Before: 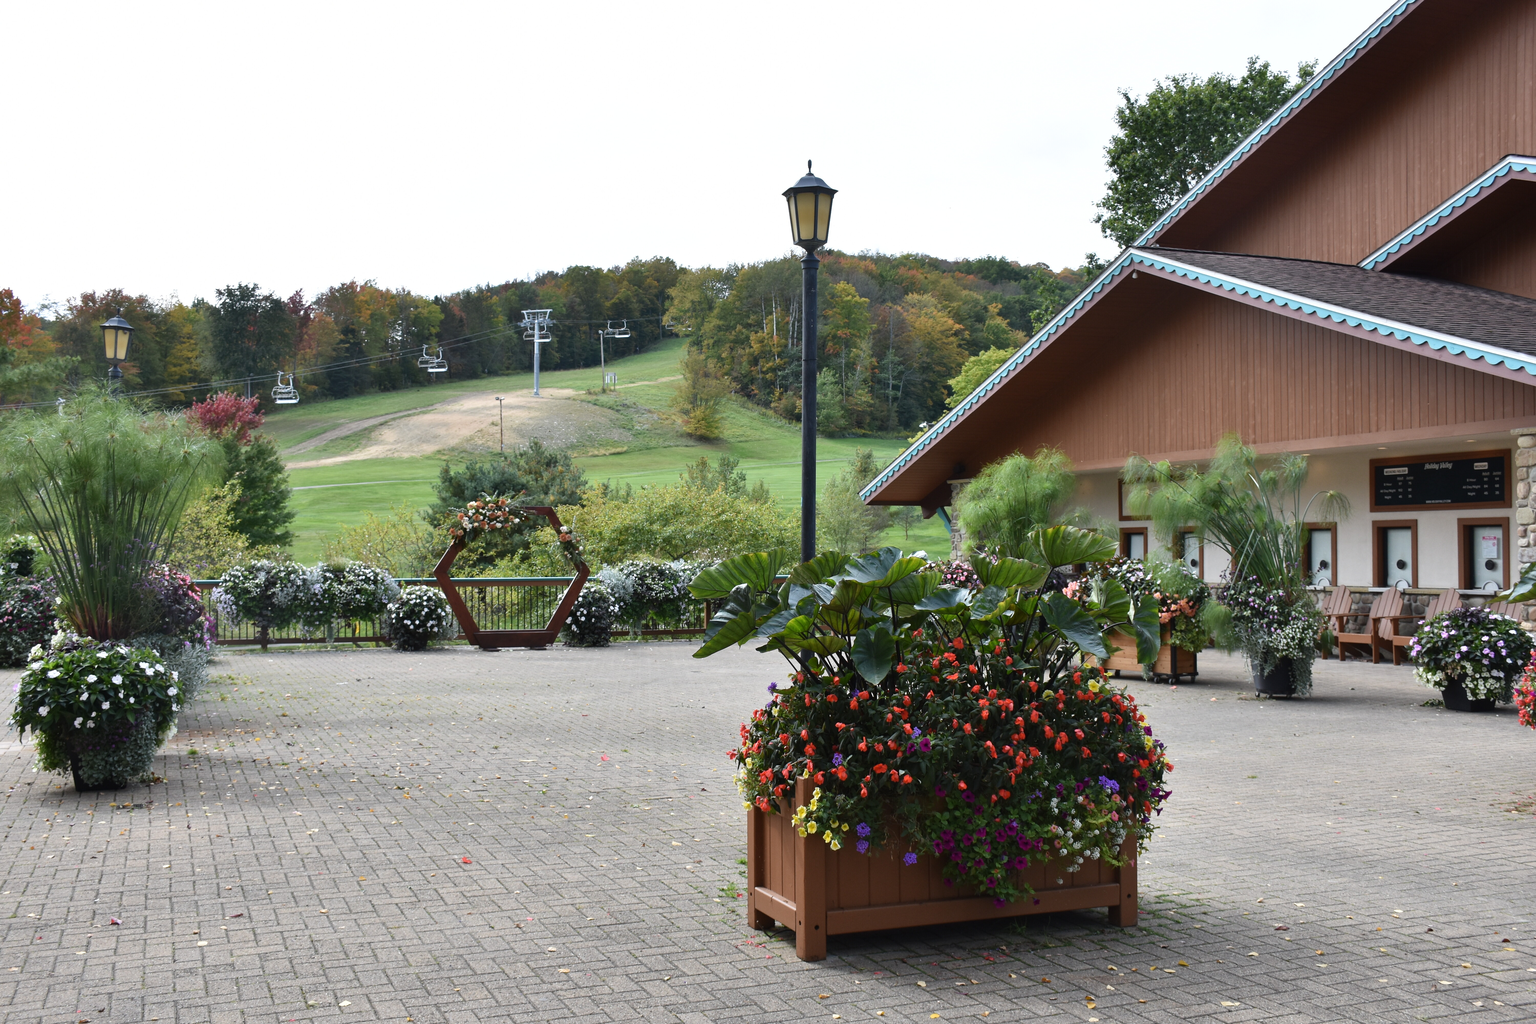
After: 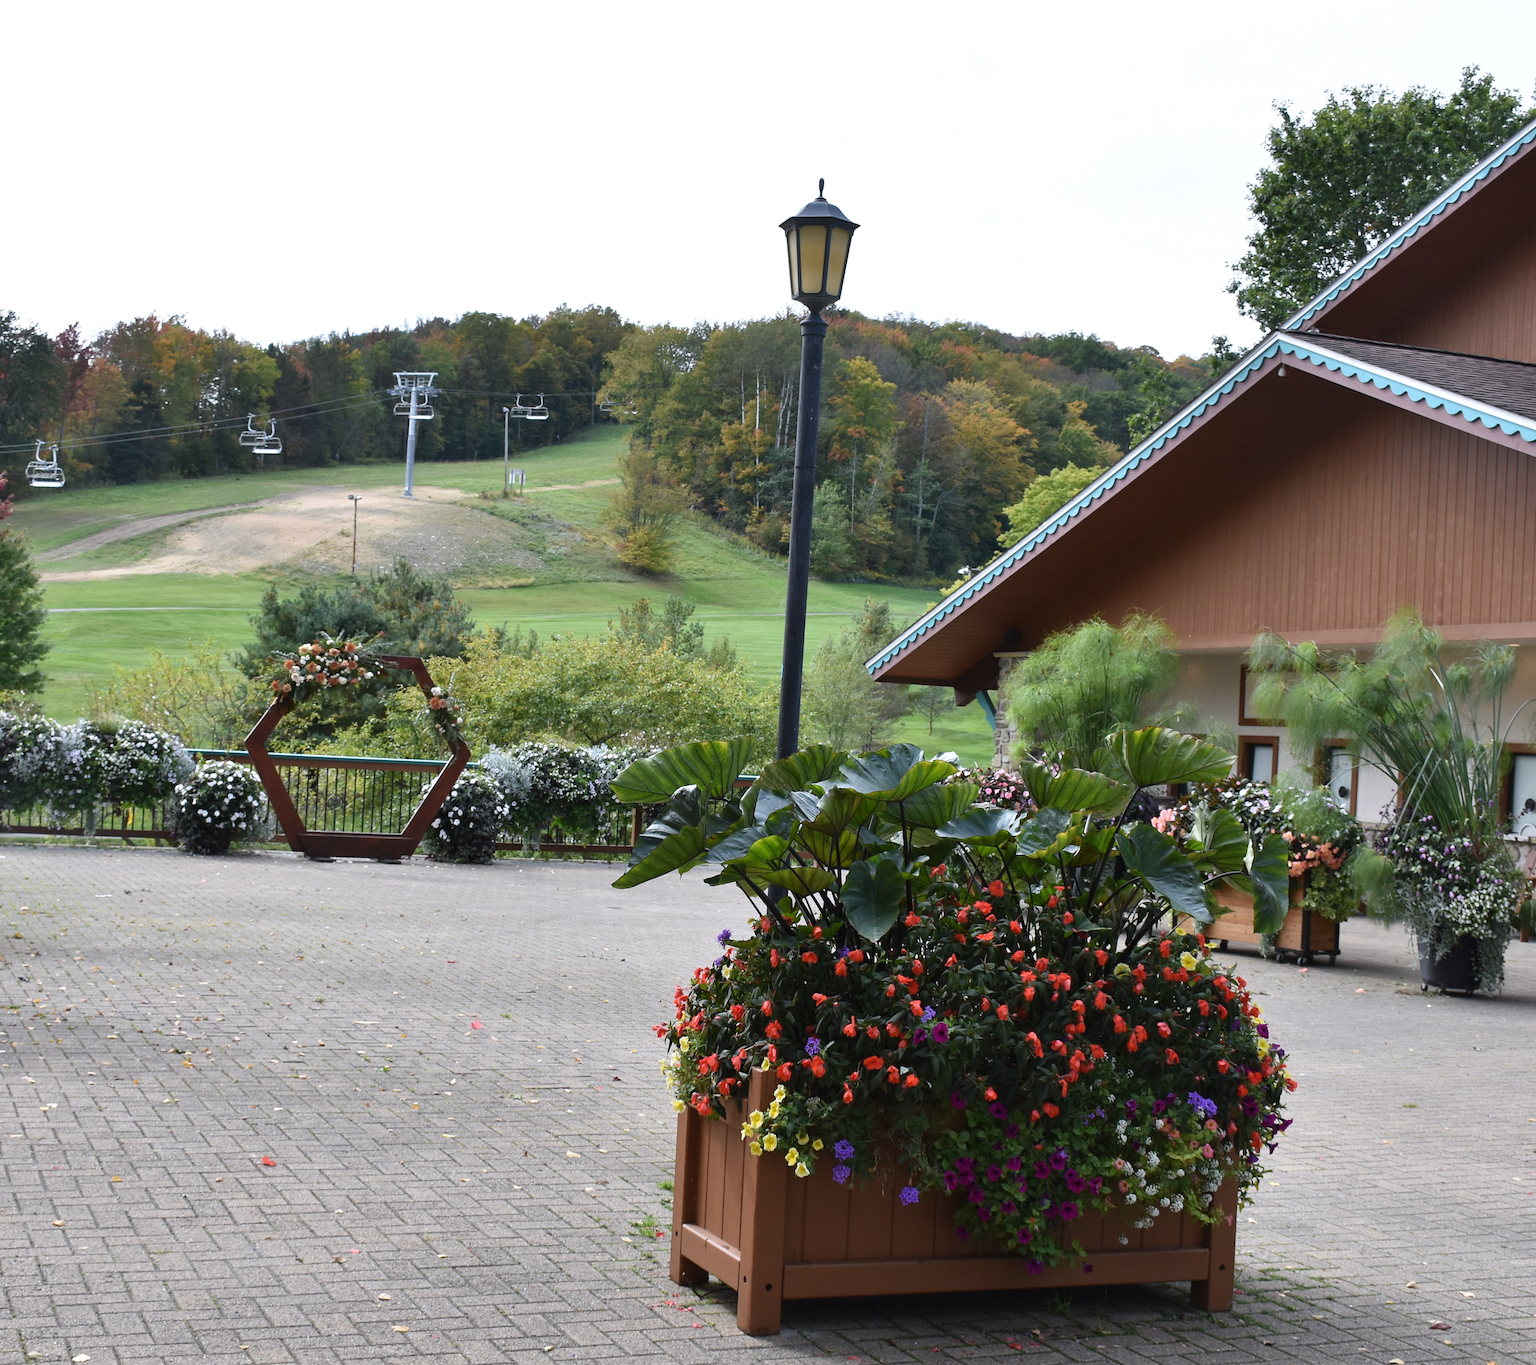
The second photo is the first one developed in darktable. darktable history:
crop and rotate: angle -3.27°, left 14.277%, top 0.028%, right 10.766%, bottom 0.028%
white balance: red 1.004, blue 1.024
